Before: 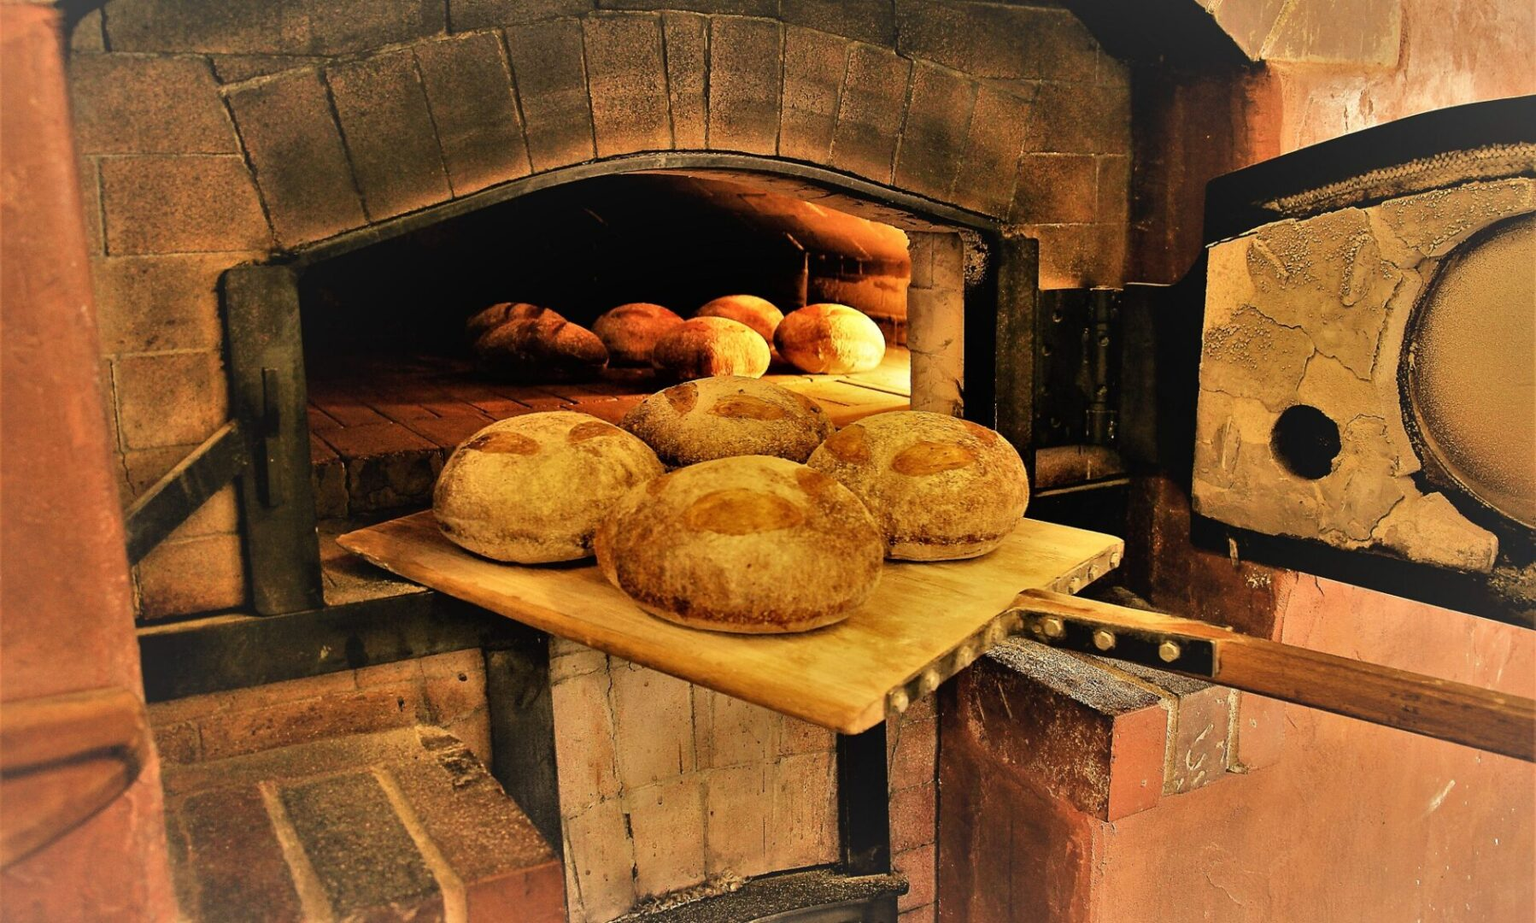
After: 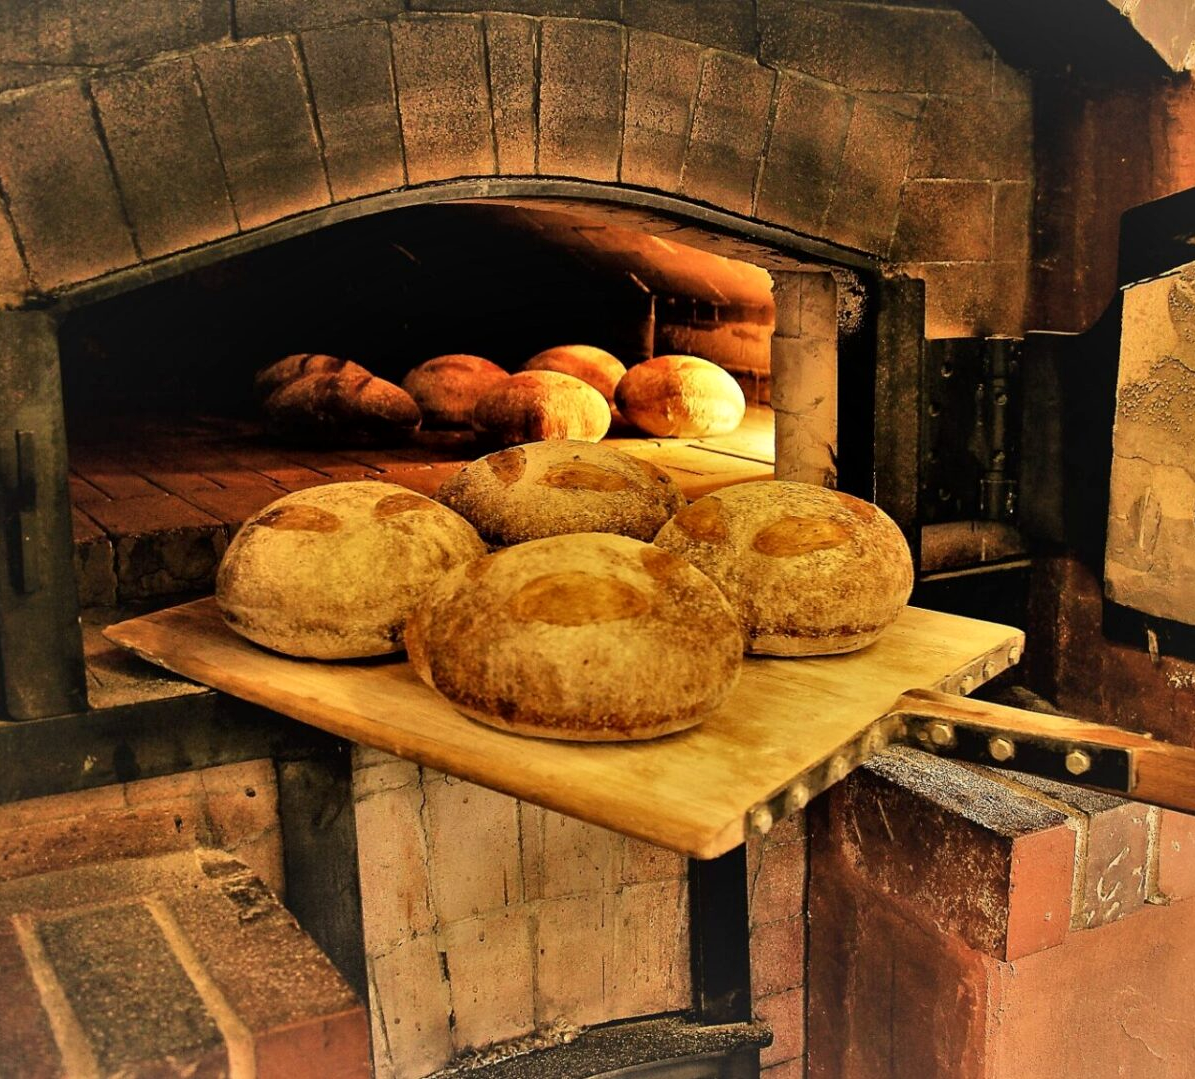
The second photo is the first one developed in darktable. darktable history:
crop and rotate: left 16.187%, right 17.338%
local contrast: mode bilateral grid, contrast 19, coarseness 49, detail 119%, midtone range 0.2
